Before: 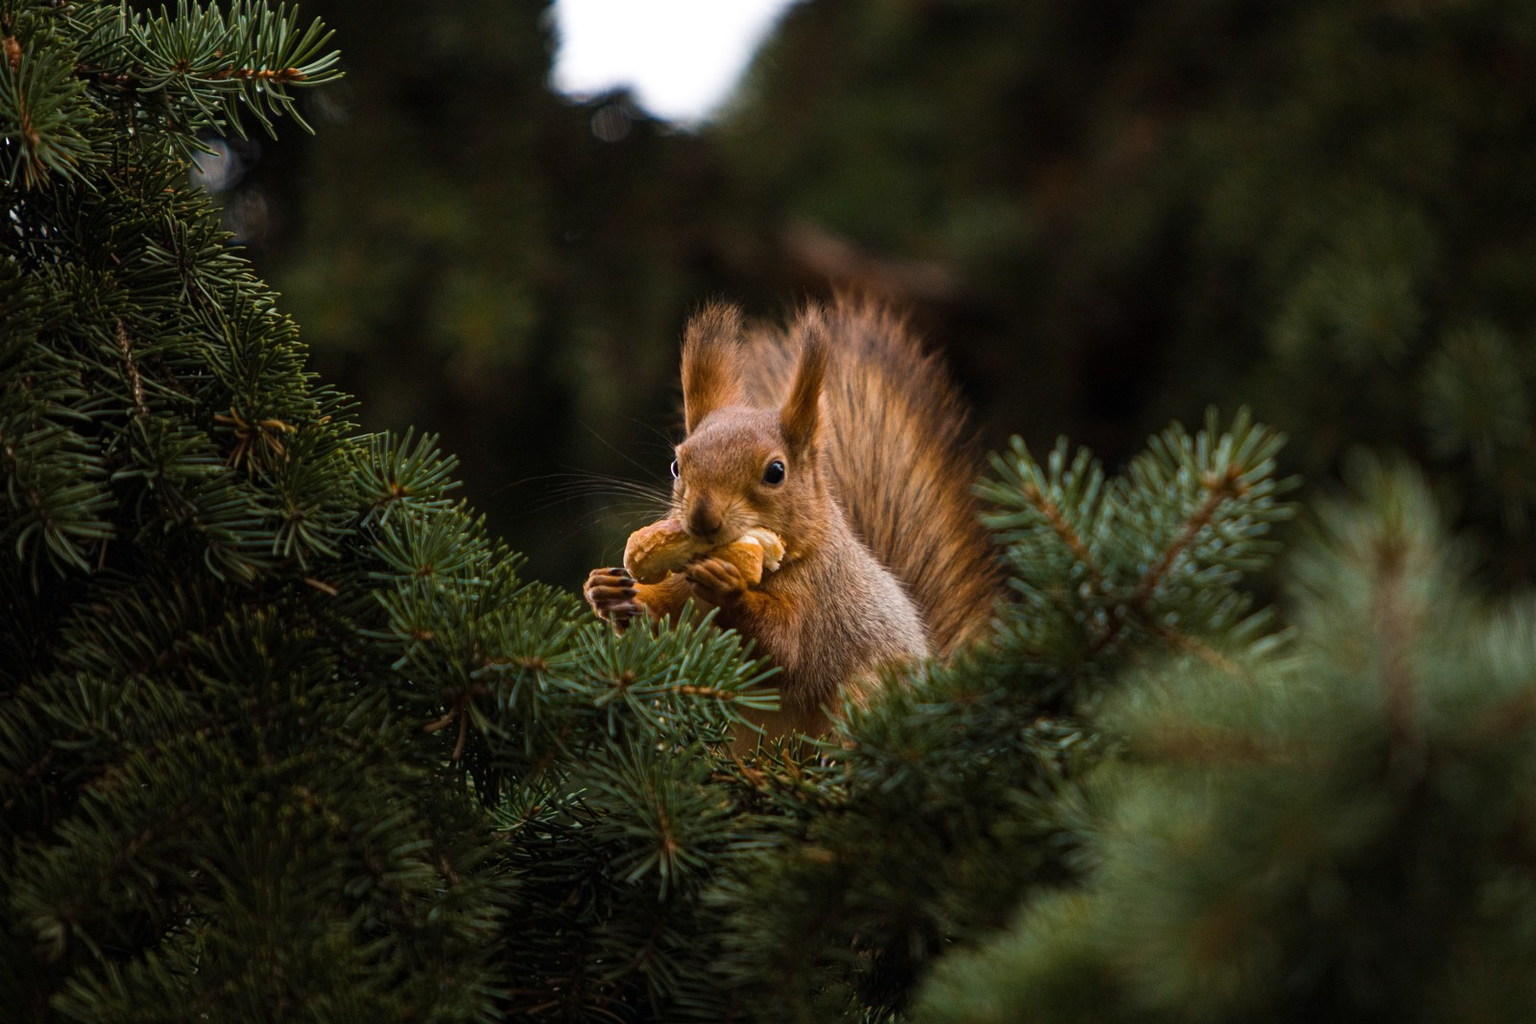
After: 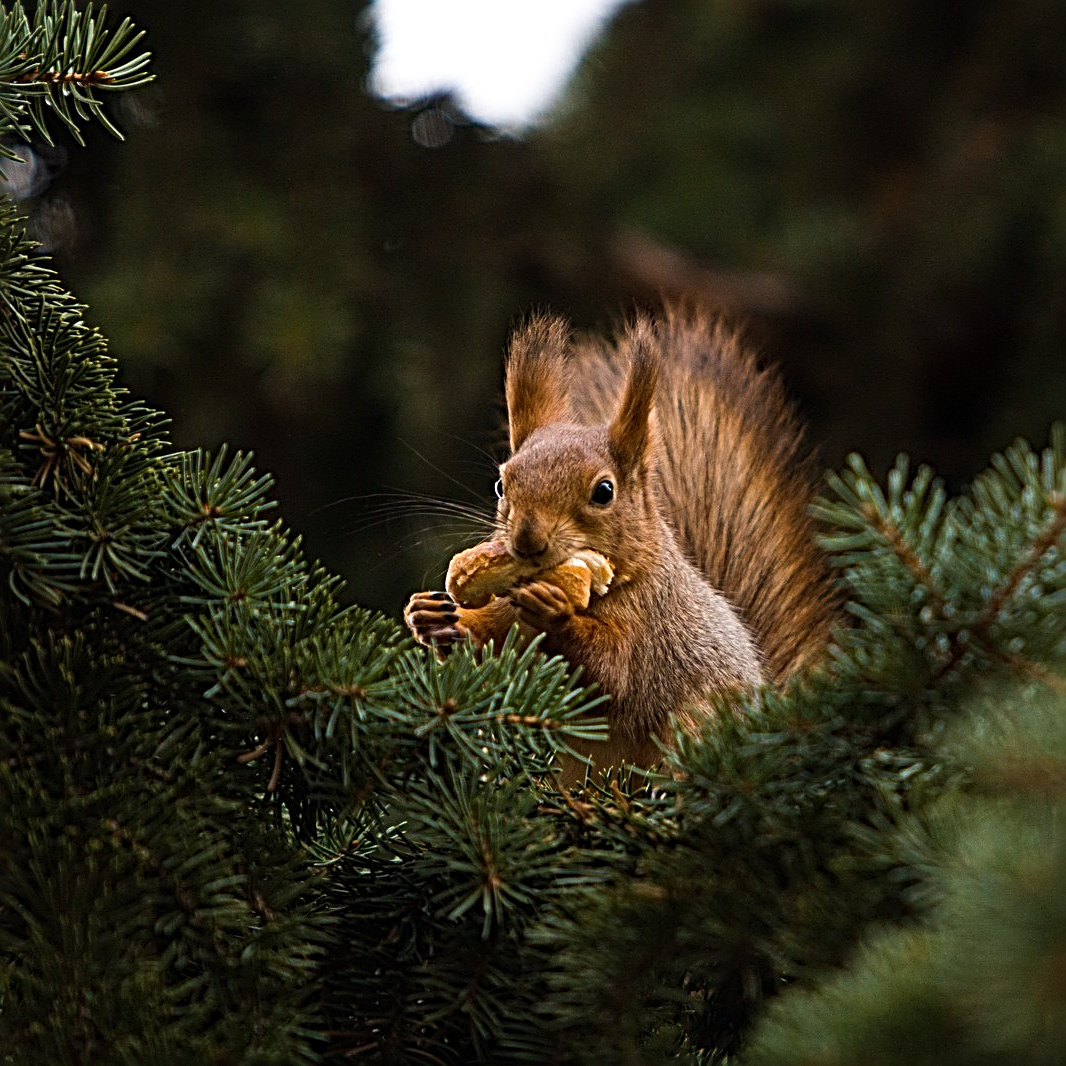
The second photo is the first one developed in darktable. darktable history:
sharpen: radius 3.712, amount 0.942
crop and rotate: left 12.795%, right 20.536%
